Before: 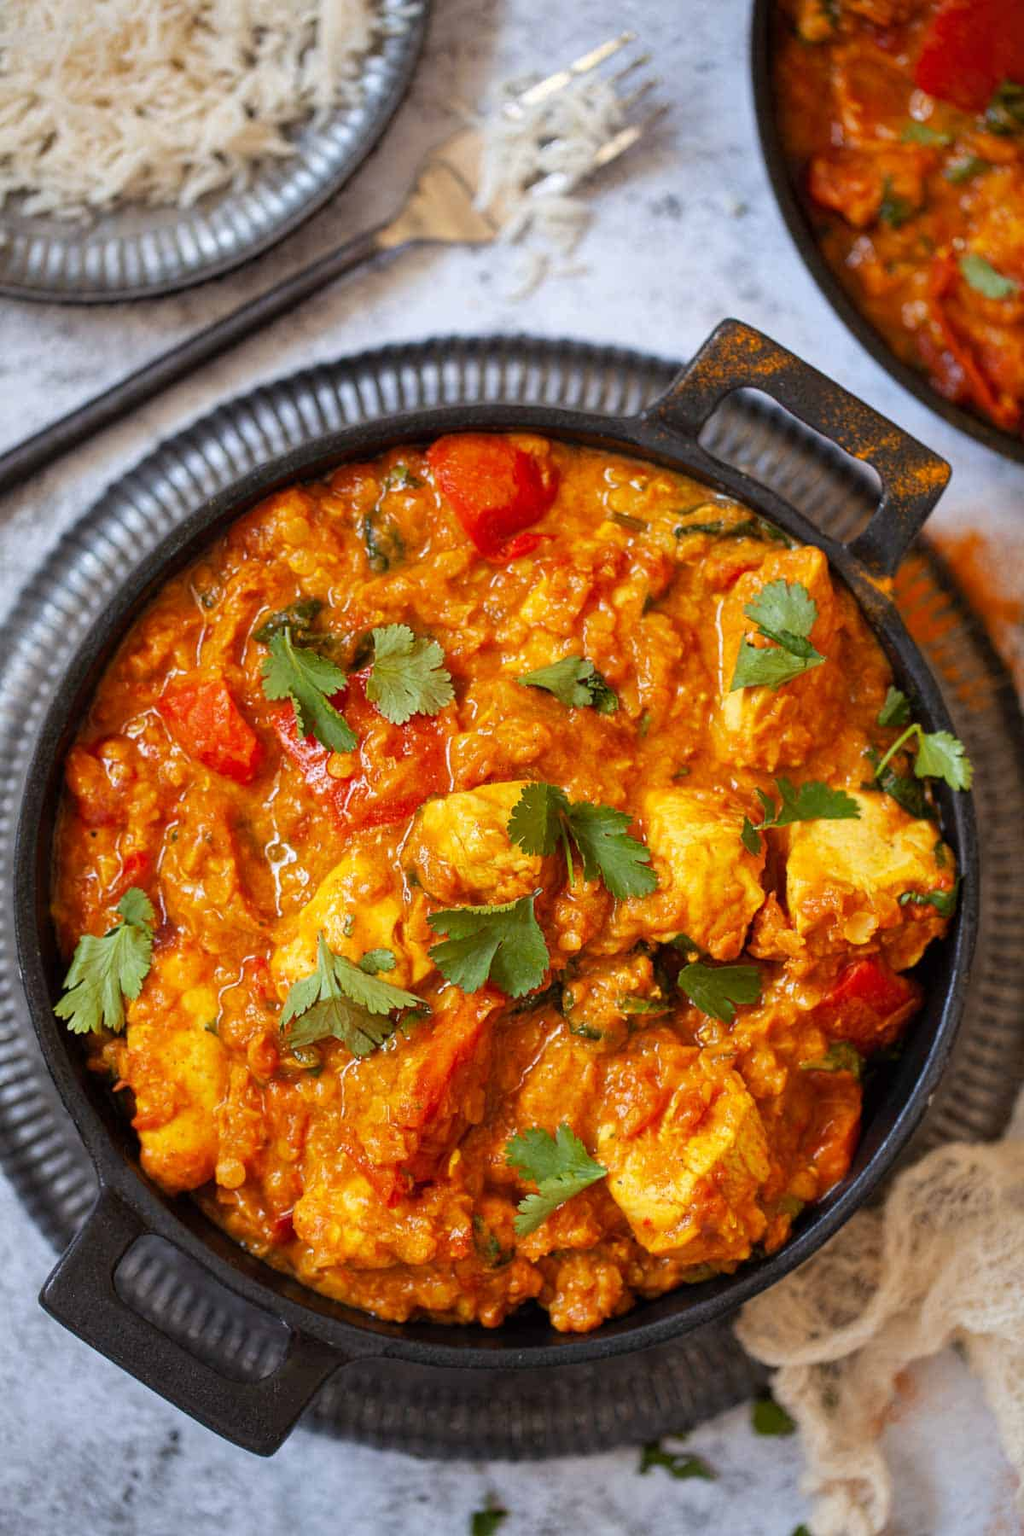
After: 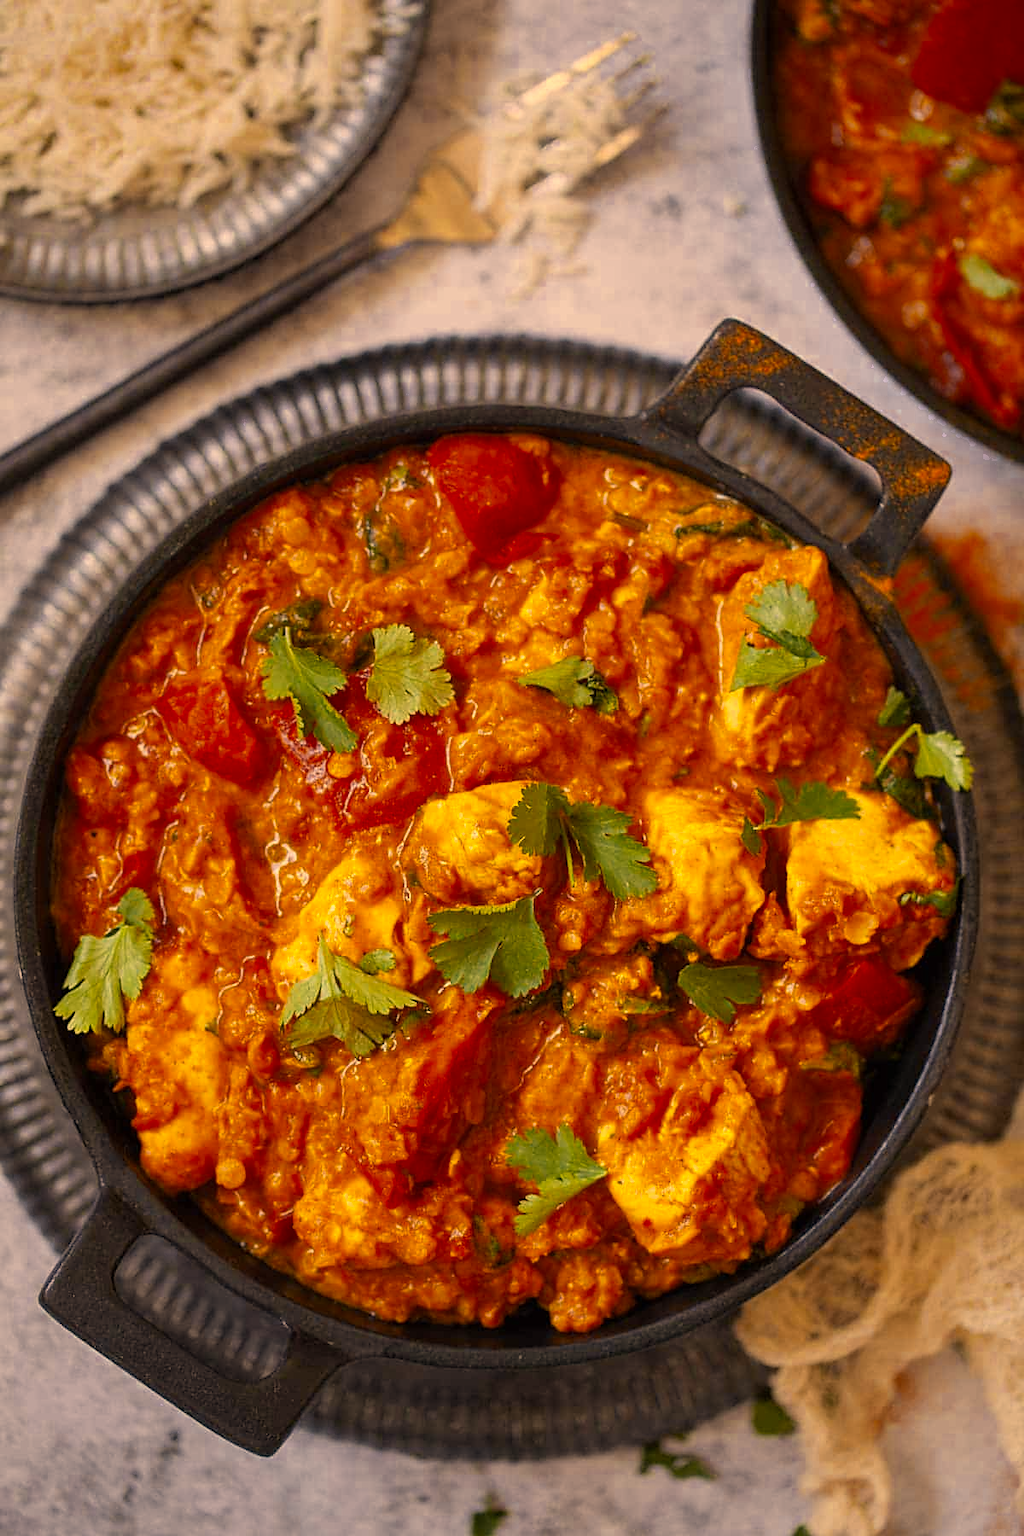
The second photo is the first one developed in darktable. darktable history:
sharpen: radius 1.876, amount 0.412, threshold 1.368
color correction: highlights a* 14.94, highlights b* 31.26
color zones: curves: ch0 [(0.035, 0.242) (0.25, 0.5) (0.384, 0.214) (0.488, 0.255) (0.75, 0.5)]; ch1 [(0.063, 0.379) (0.25, 0.5) (0.354, 0.201) (0.489, 0.085) (0.729, 0.271)]; ch2 [(0.25, 0.5) (0.38, 0.517) (0.442, 0.51) (0.735, 0.456)]
